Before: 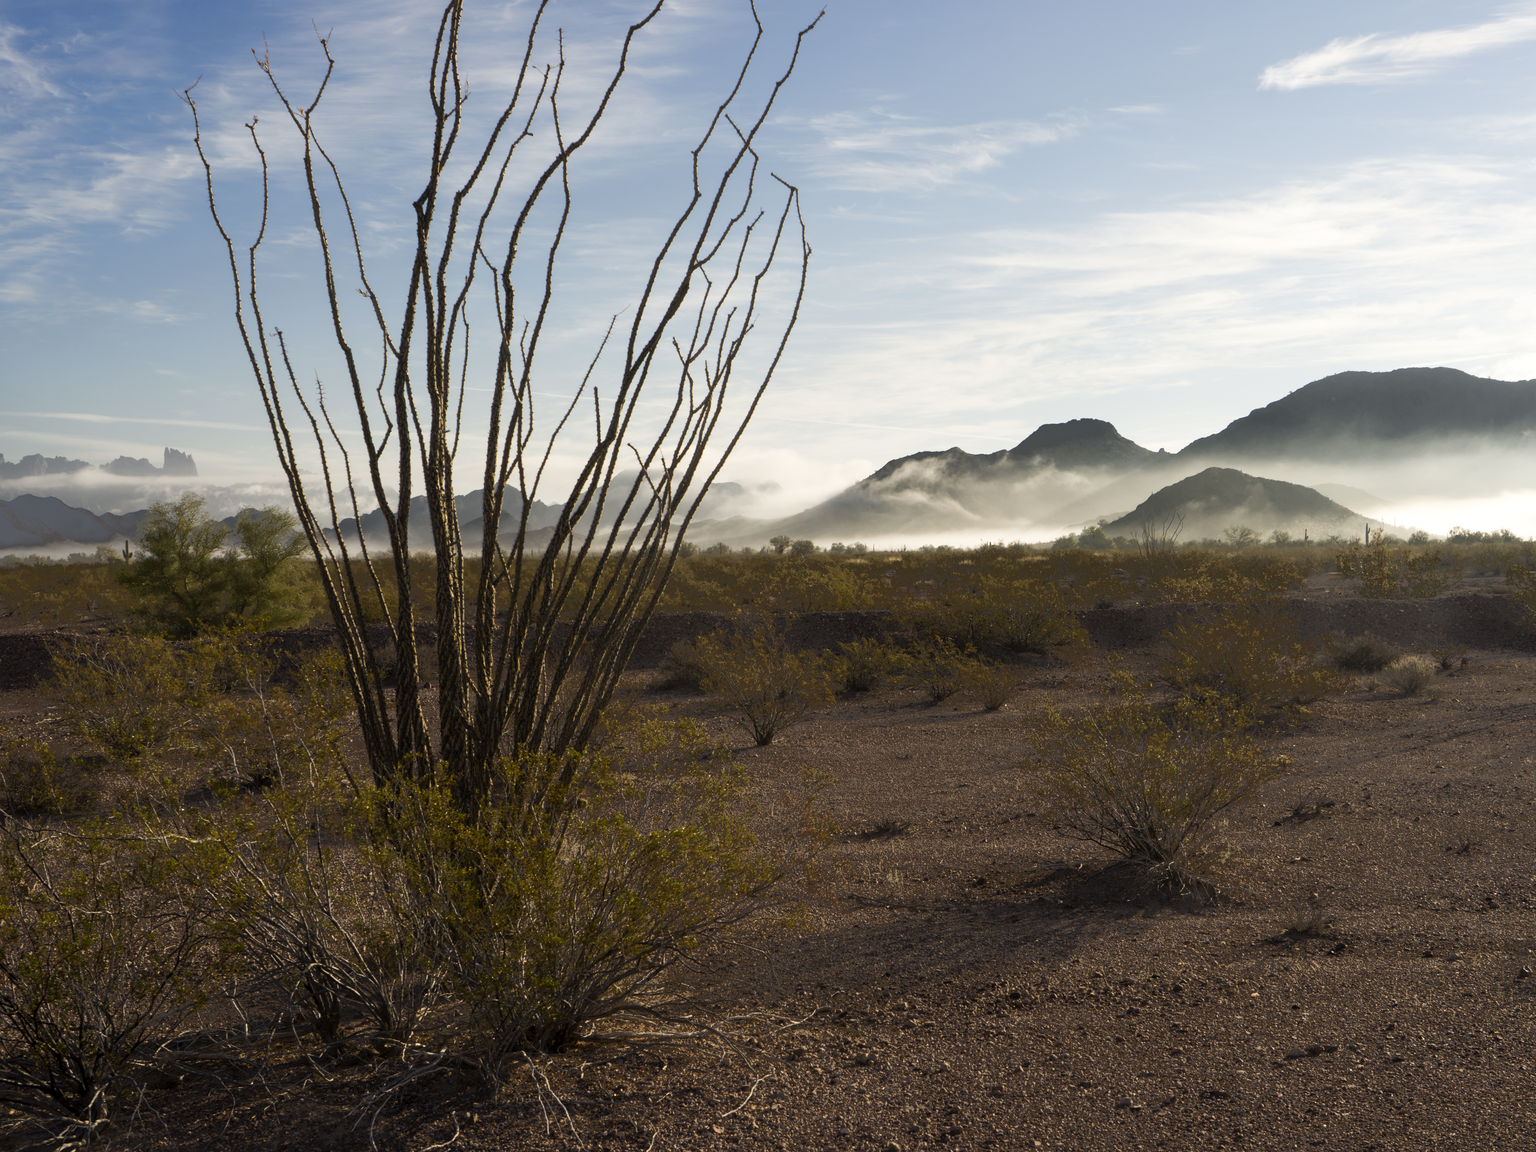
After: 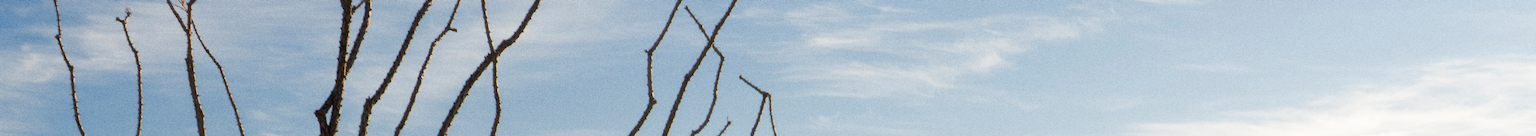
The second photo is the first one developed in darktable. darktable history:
crop and rotate: left 9.644%, top 9.491%, right 6.021%, bottom 80.509%
grain: coarseness 10.62 ISO, strength 55.56%
